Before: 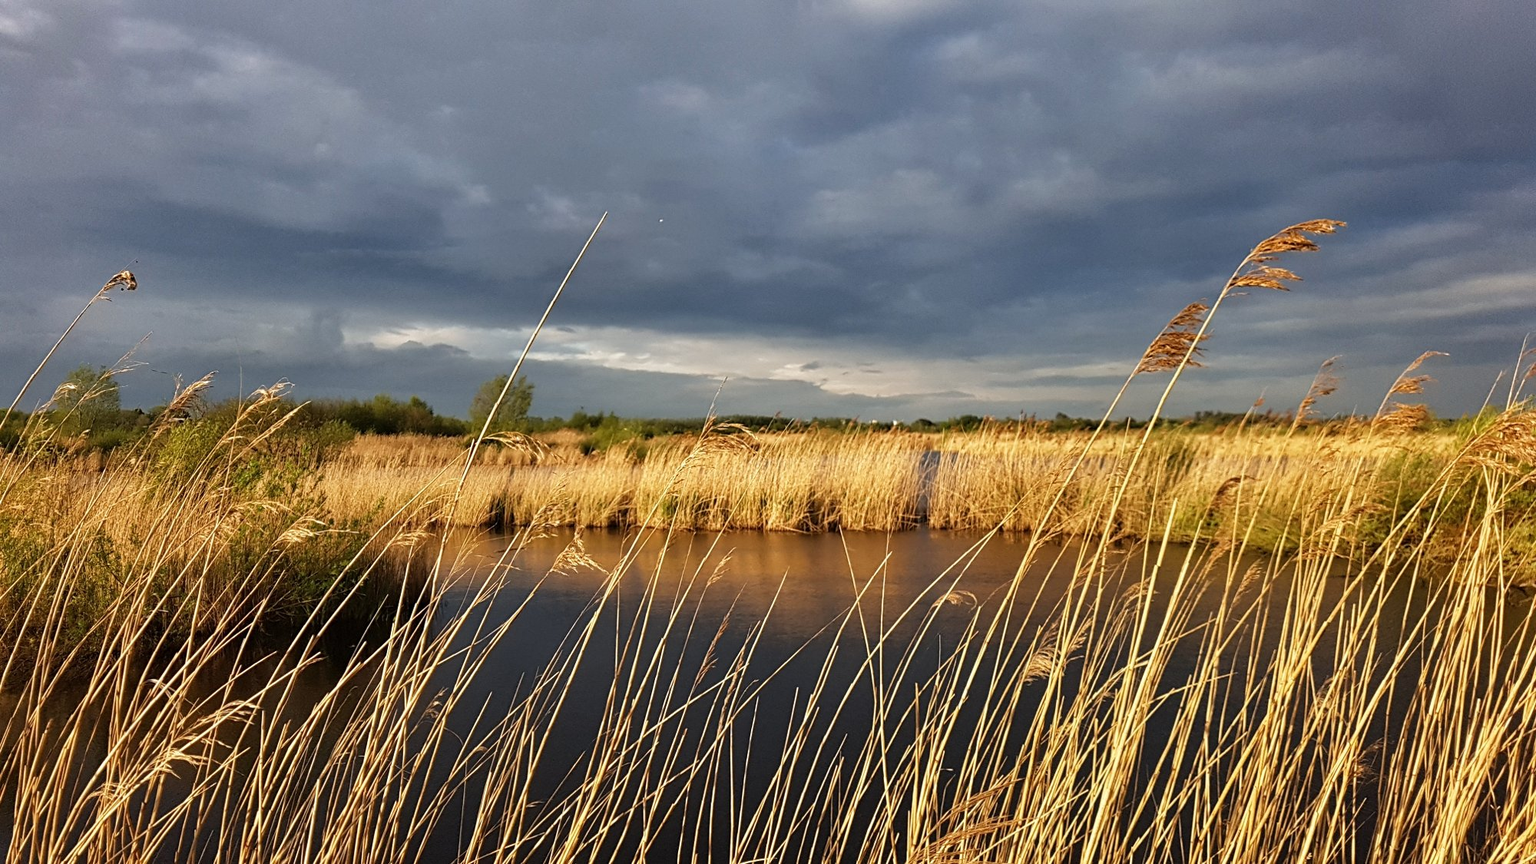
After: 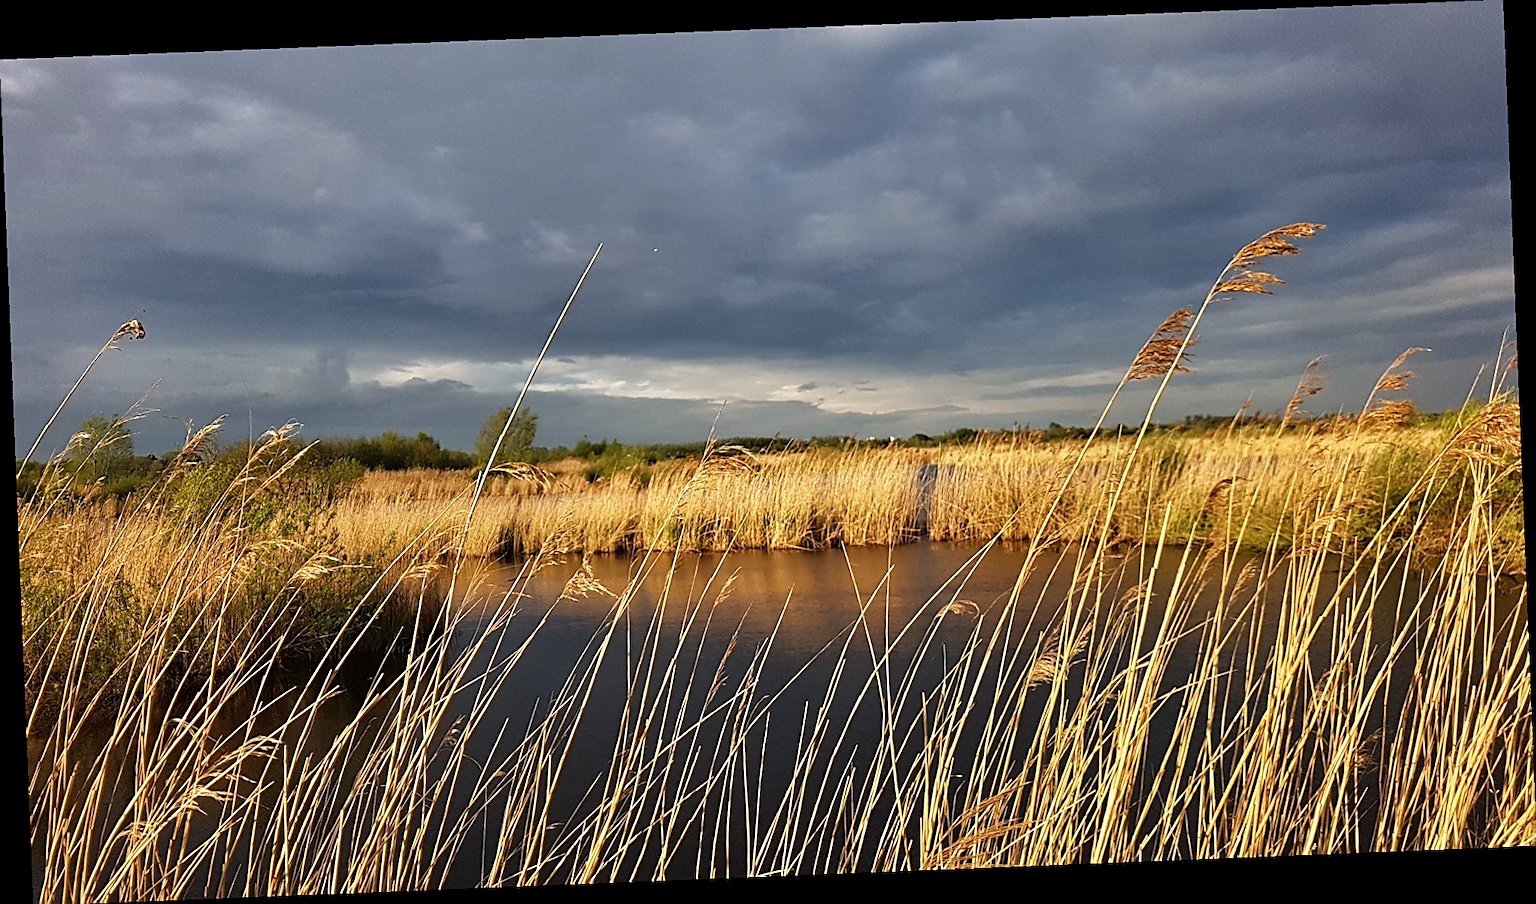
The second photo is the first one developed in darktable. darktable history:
rotate and perspective: rotation -2.29°, automatic cropping off
sharpen: on, module defaults
